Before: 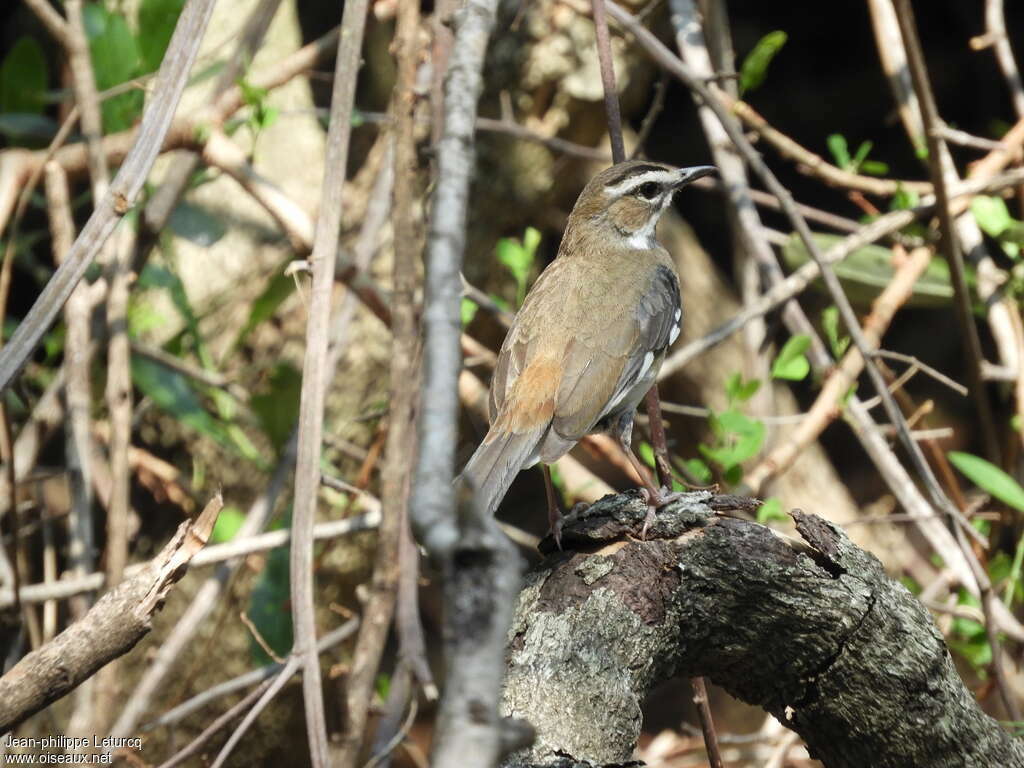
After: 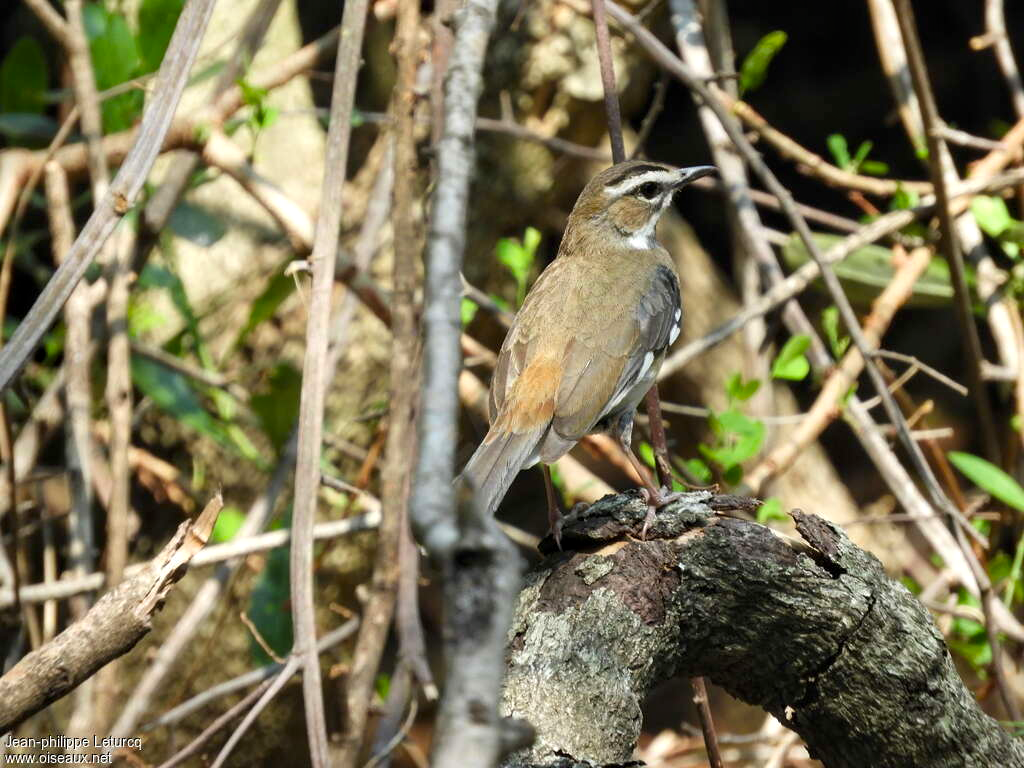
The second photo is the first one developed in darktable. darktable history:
color balance rgb: shadows lift › chroma 0.839%, shadows lift › hue 112.9°, linear chroma grading › global chroma 14.992%, perceptual saturation grading › global saturation 0.321%, global vibrance 20%
contrast equalizer: octaves 7, y [[0.509, 0.517, 0.523, 0.523, 0.517, 0.509], [0.5 ×6], [0.5 ×6], [0 ×6], [0 ×6]]
